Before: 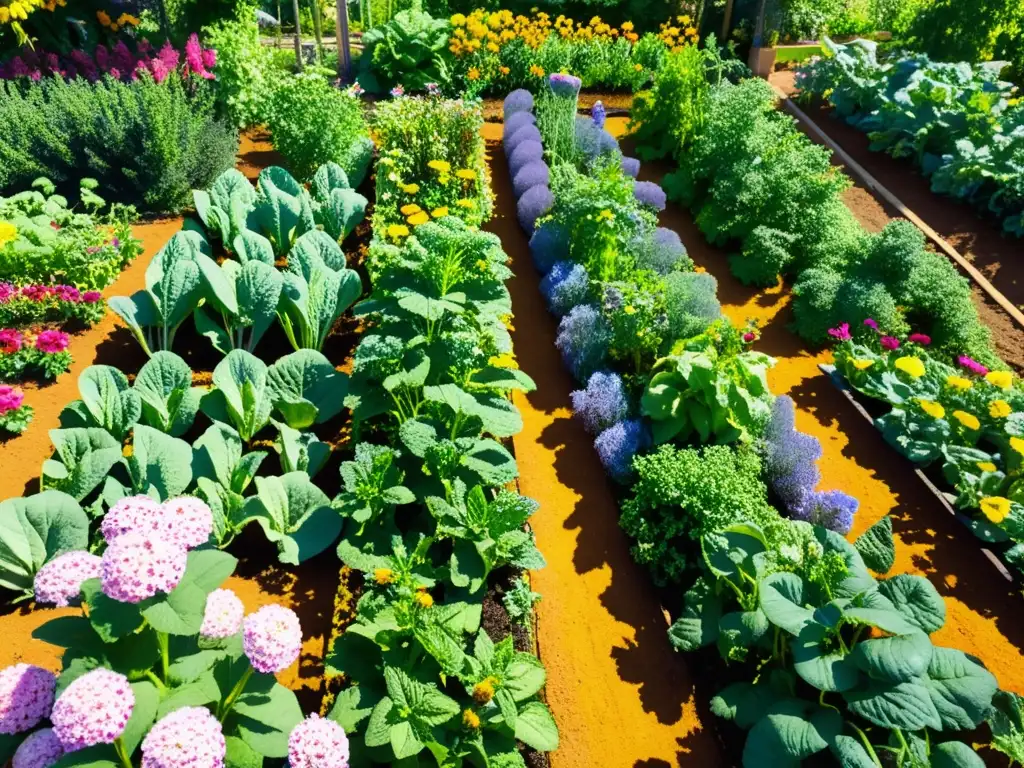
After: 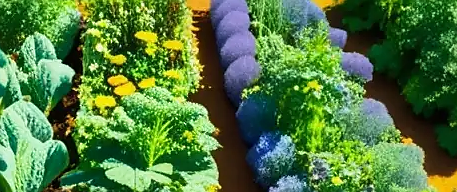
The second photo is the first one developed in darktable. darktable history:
sharpen: radius 0.969, amount 0.604
crop: left 28.64%, top 16.832%, right 26.637%, bottom 58.055%
velvia: strength 15%
